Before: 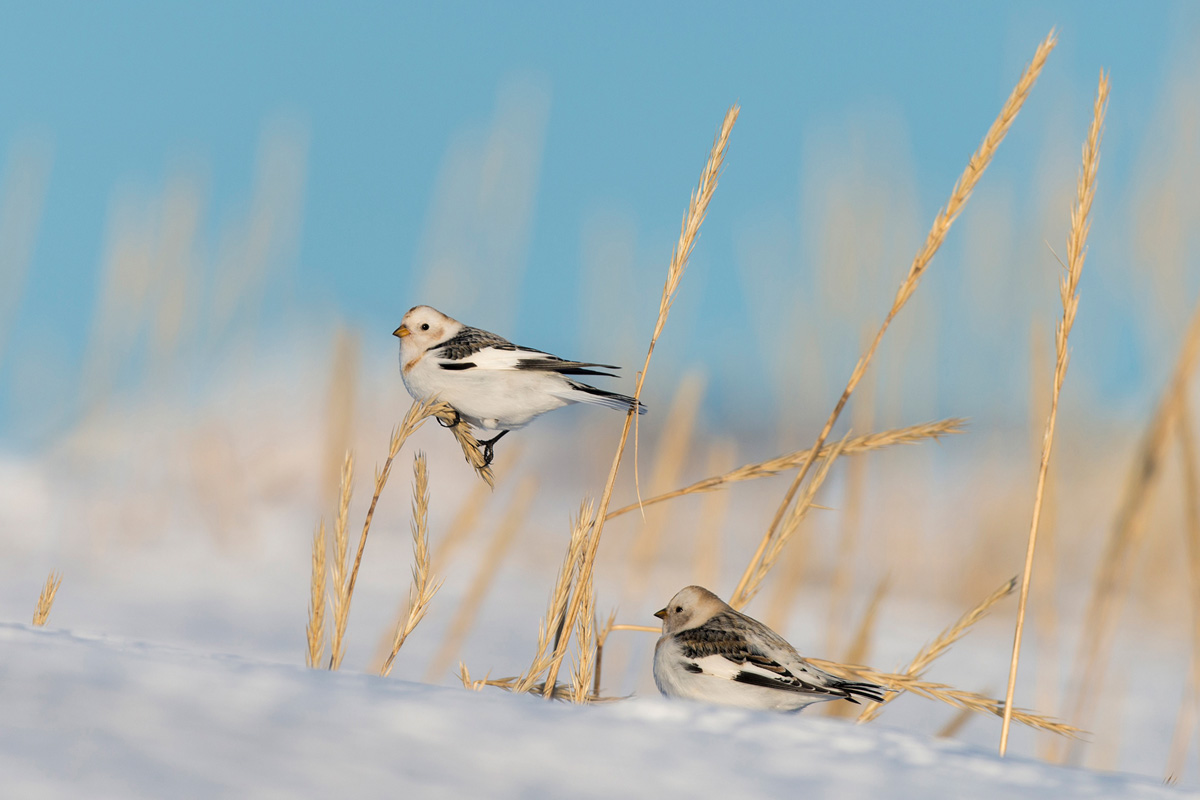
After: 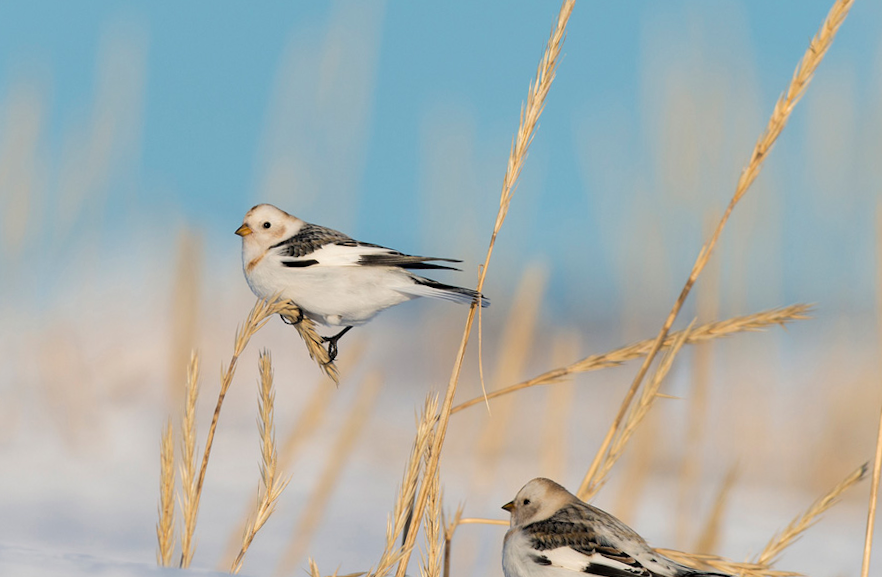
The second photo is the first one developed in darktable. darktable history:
rotate and perspective: rotation -1.32°, lens shift (horizontal) -0.031, crop left 0.015, crop right 0.985, crop top 0.047, crop bottom 0.982
crop and rotate: left 11.831%, top 11.346%, right 13.429%, bottom 13.899%
